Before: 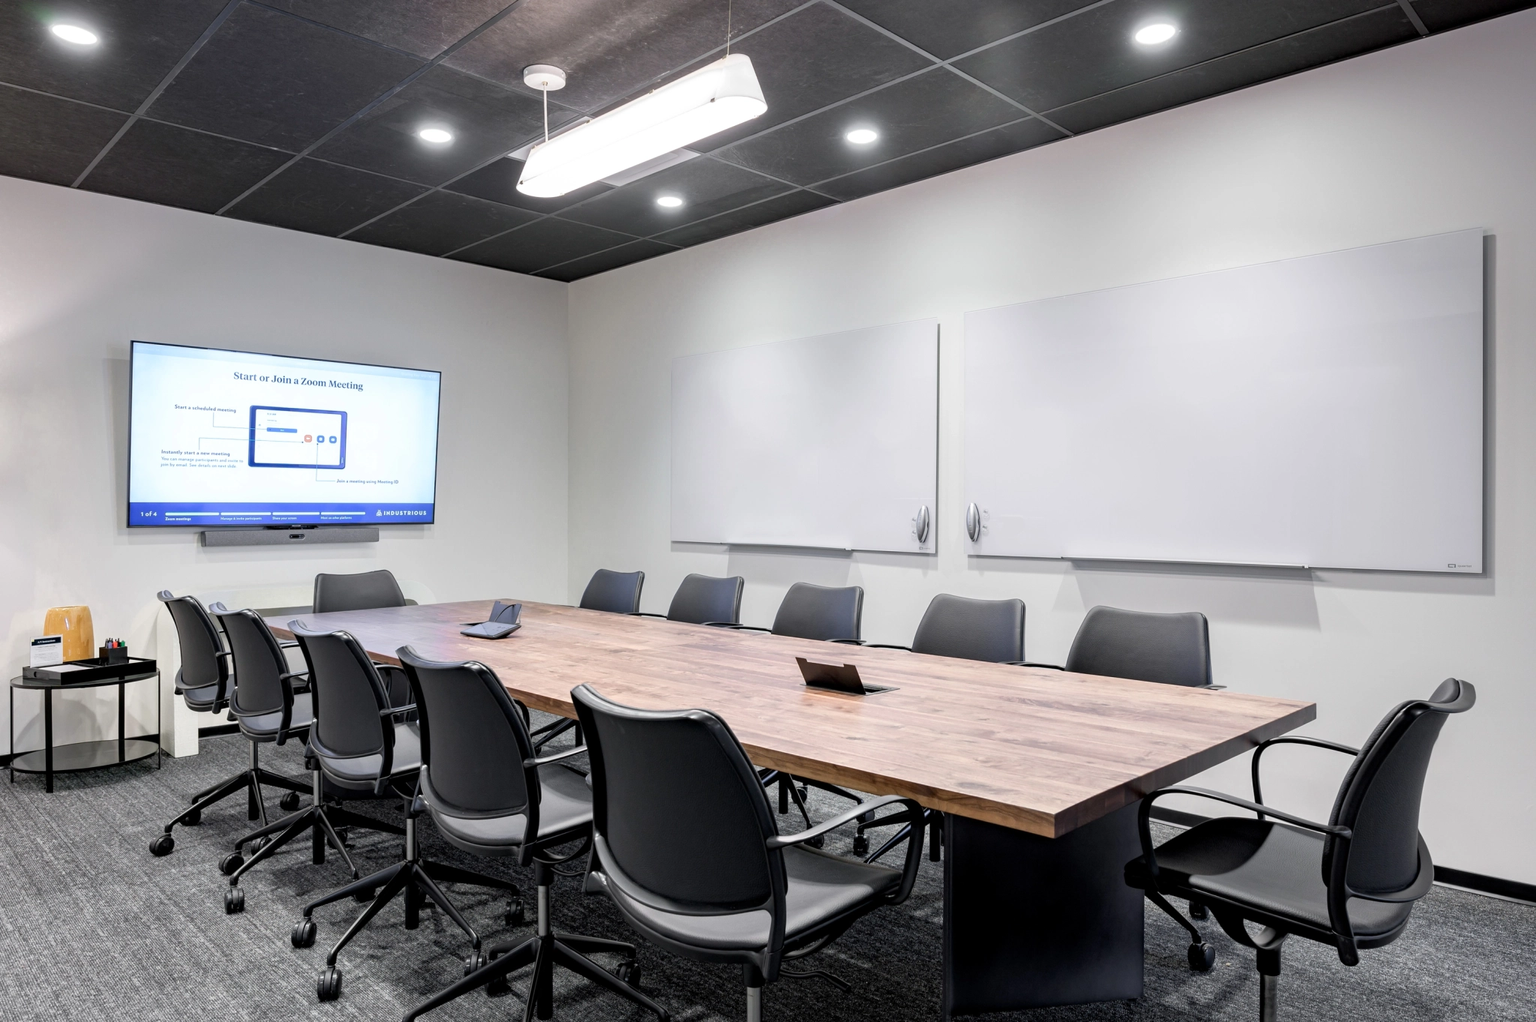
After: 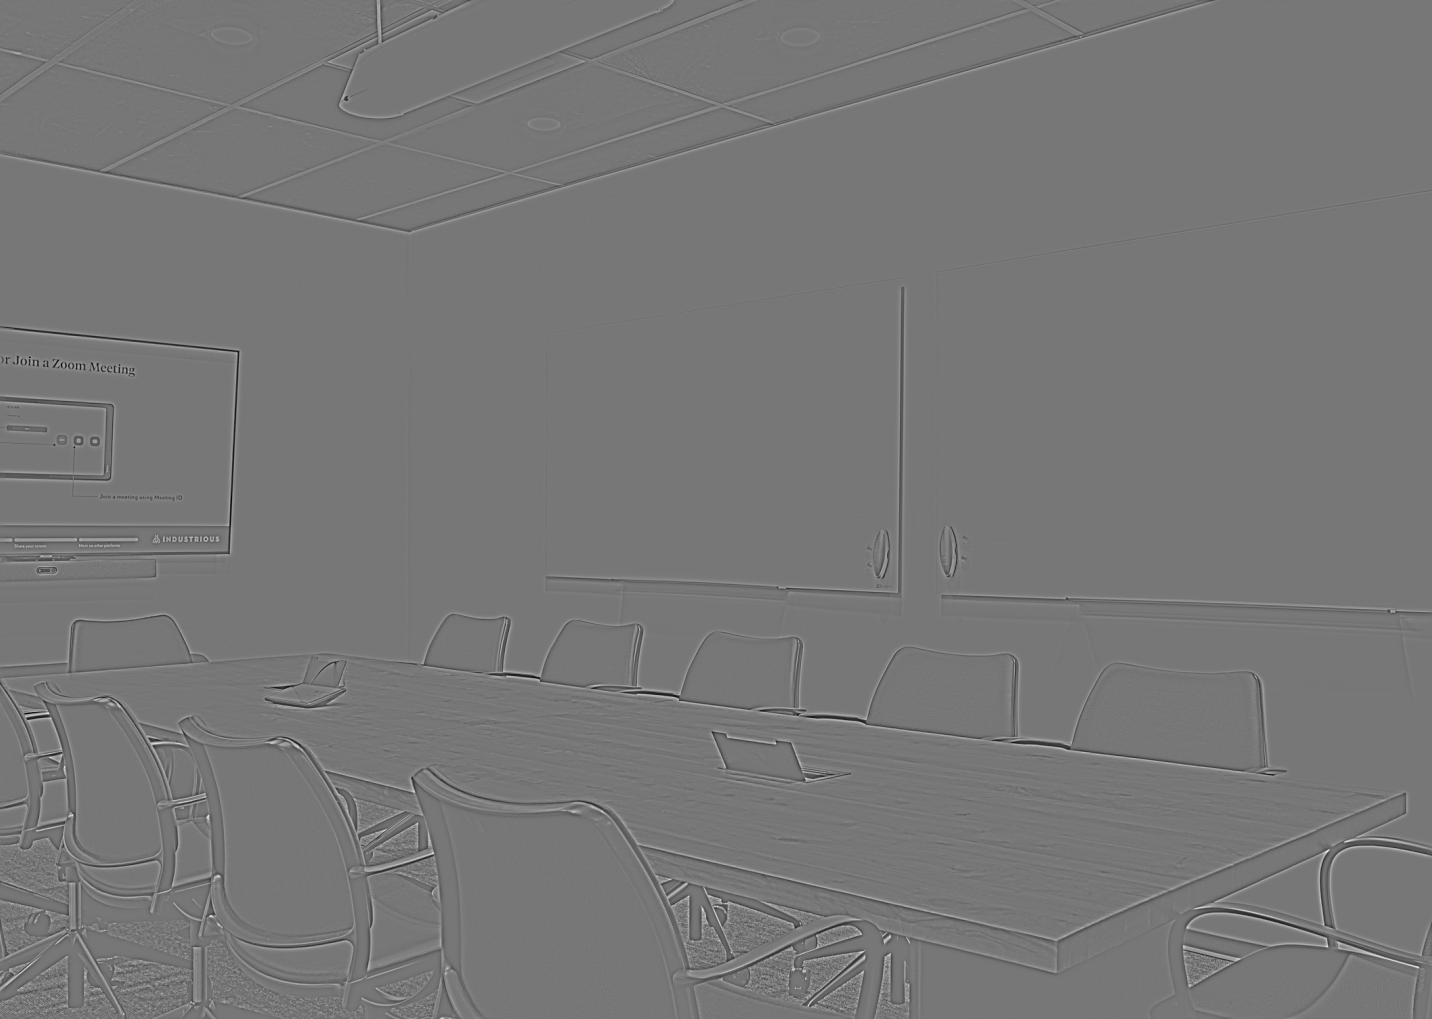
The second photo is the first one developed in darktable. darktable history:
filmic rgb: black relative exposure -3.63 EV, white relative exposure 2.16 EV, hardness 3.62
crop and rotate: left 17.046%, top 10.659%, right 12.989%, bottom 14.553%
tone equalizer: on, module defaults
sharpen: on, module defaults
highpass: sharpness 9.84%, contrast boost 9.94%
